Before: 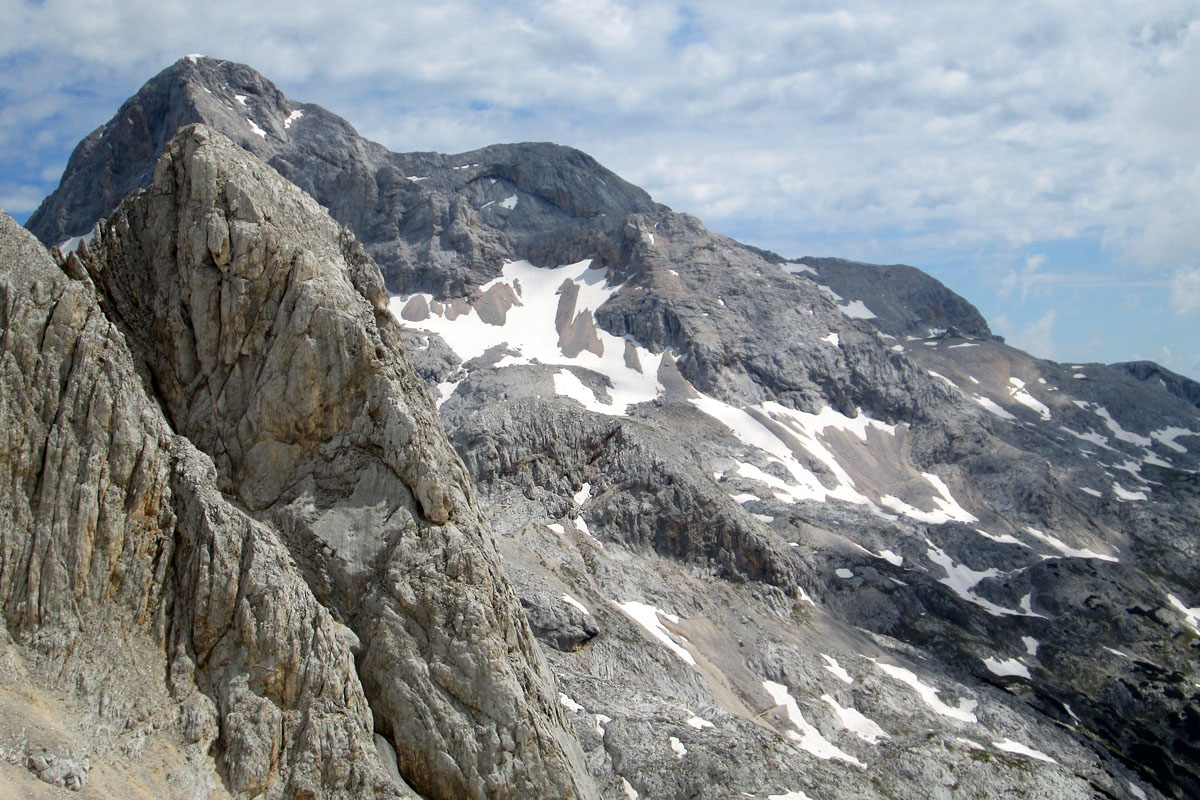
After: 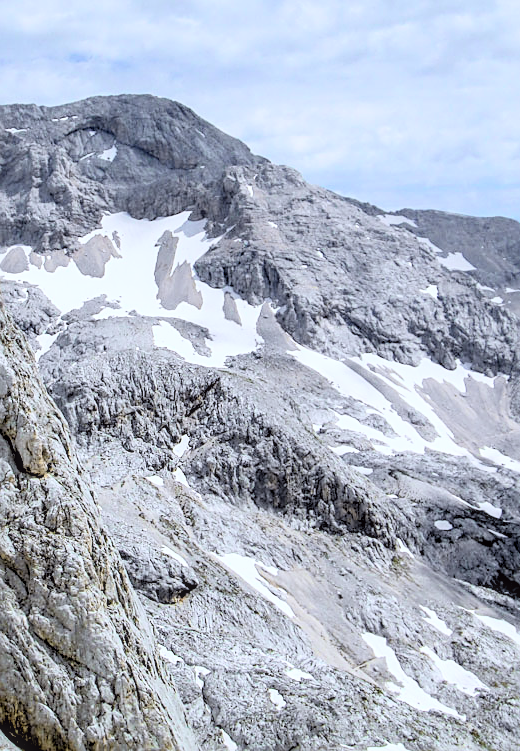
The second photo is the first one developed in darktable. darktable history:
tone curve: curves: ch0 [(0, 0.011) (0.053, 0.026) (0.174, 0.115) (0.398, 0.444) (0.673, 0.775) (0.829, 0.906) (0.991, 0.981)]; ch1 [(0, 0) (0.264, 0.22) (0.407, 0.373) (0.463, 0.457) (0.492, 0.501) (0.512, 0.513) (0.54, 0.543) (0.585, 0.617) (0.659, 0.686) (0.78, 0.8) (1, 1)]; ch2 [(0, 0) (0.438, 0.449) (0.473, 0.469) (0.503, 0.5) (0.523, 0.534) (0.562, 0.591) (0.612, 0.627) (0.701, 0.707) (1, 1)], color space Lab, independent channels, preserve colors none
white balance: red 0.924, blue 1.095
rgb levels: preserve colors sum RGB, levels [[0.038, 0.433, 0.934], [0, 0.5, 1], [0, 0.5, 1]]
sharpen: on, module defaults
tone equalizer: -8 EV -0.417 EV, -7 EV -0.389 EV, -6 EV -0.333 EV, -5 EV -0.222 EV, -3 EV 0.222 EV, -2 EV 0.333 EV, -1 EV 0.389 EV, +0 EV 0.417 EV, edges refinement/feathering 500, mask exposure compensation -1.57 EV, preserve details no
local contrast: detail 130%
contrast brightness saturation: contrast -0.15, brightness 0.05, saturation -0.12
crop: left 33.452%, top 6.025%, right 23.155%
